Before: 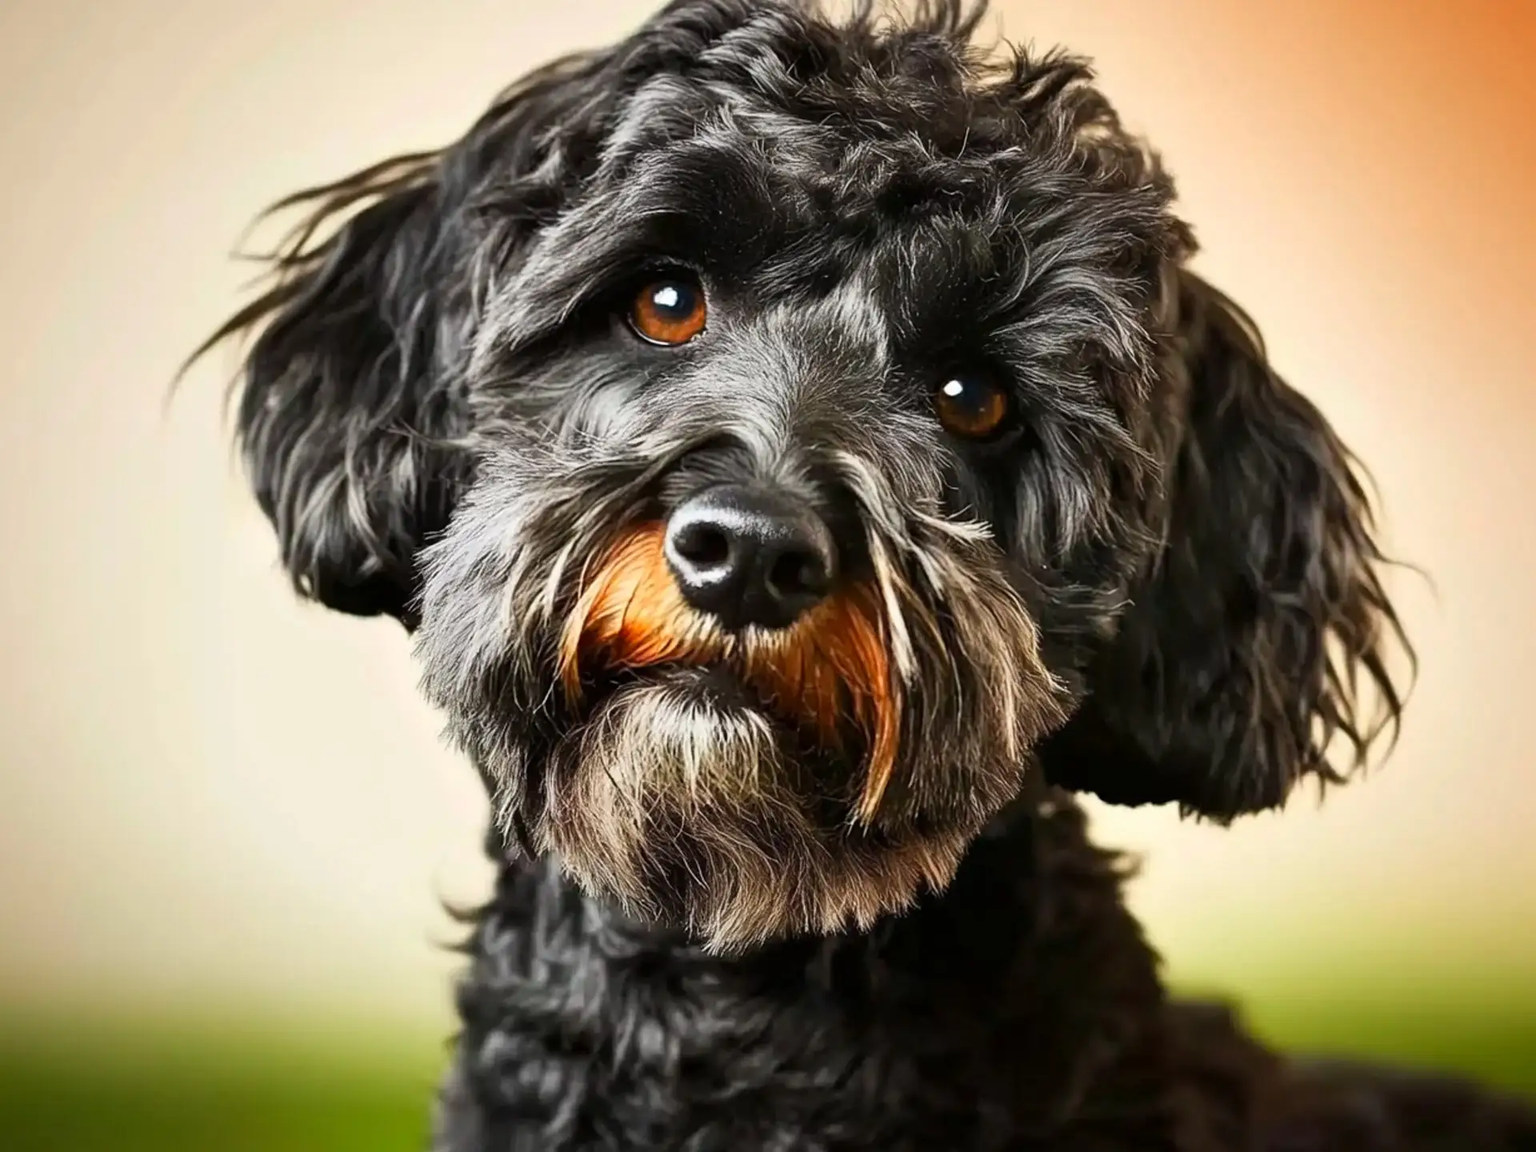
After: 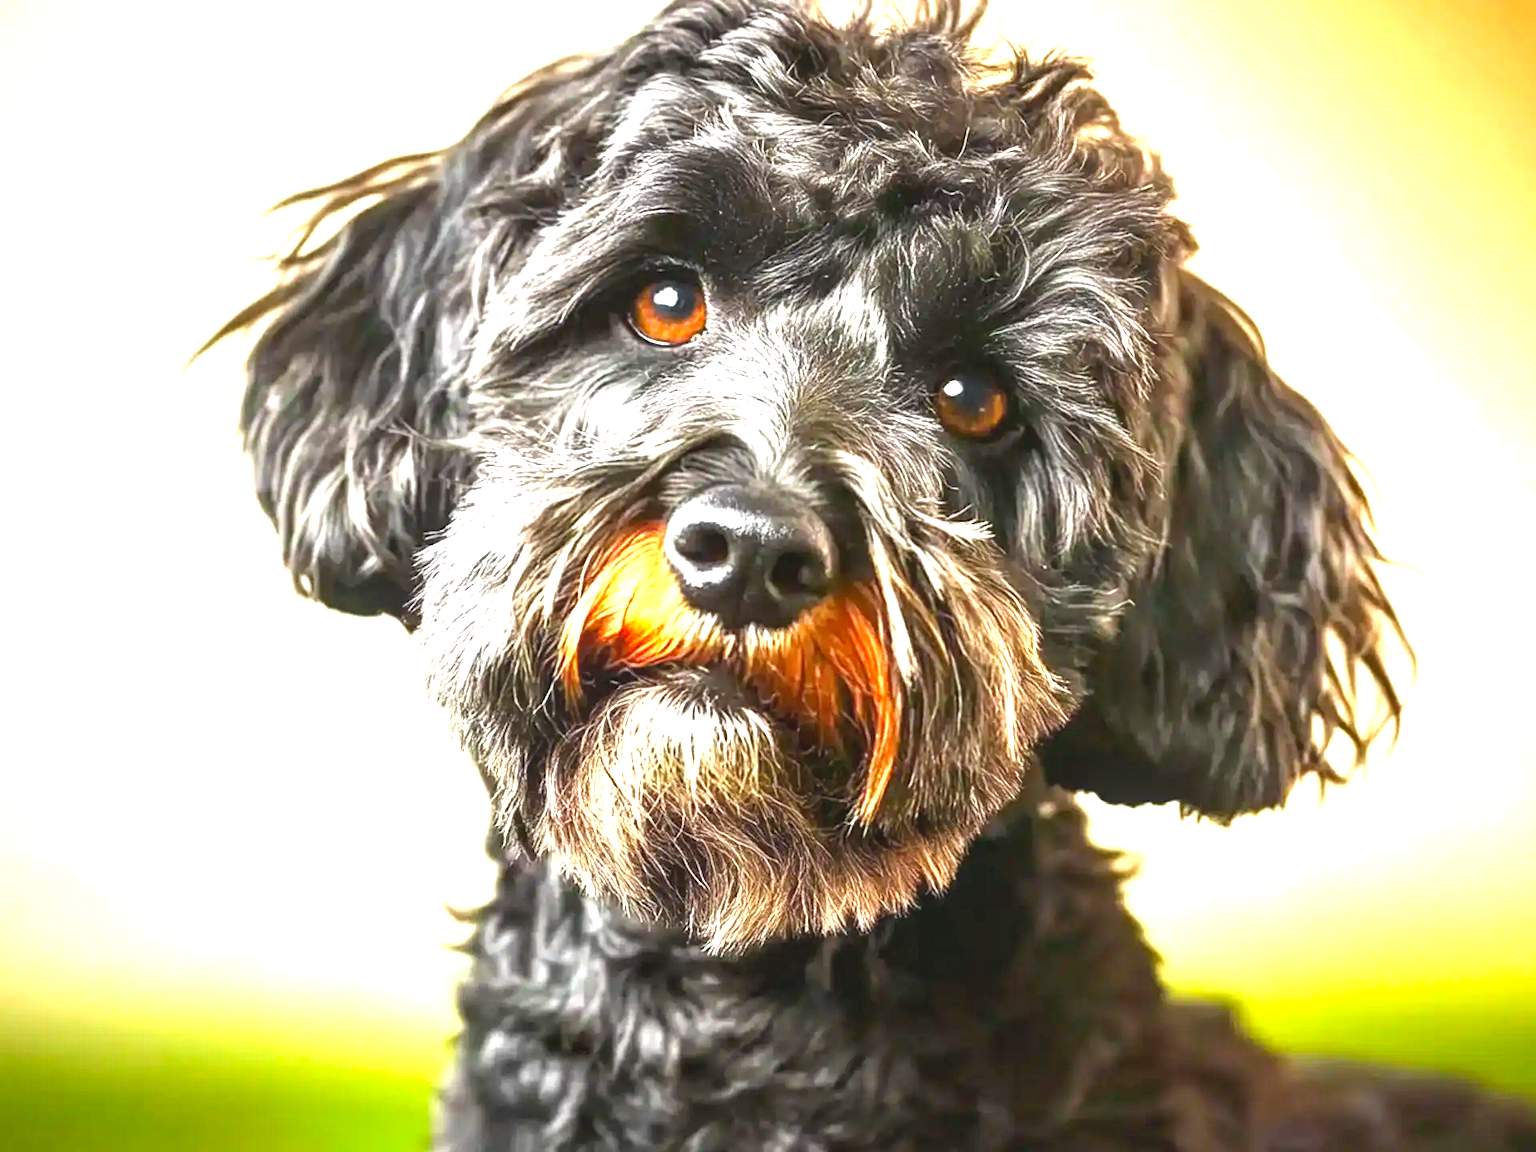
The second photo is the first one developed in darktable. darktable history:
local contrast: detail 109%
color zones: curves: ch1 [(0.25, 0.61) (0.75, 0.248)], mix 21.7%
exposure: black level correction 0, exposure 1.632 EV, compensate highlight preservation false
